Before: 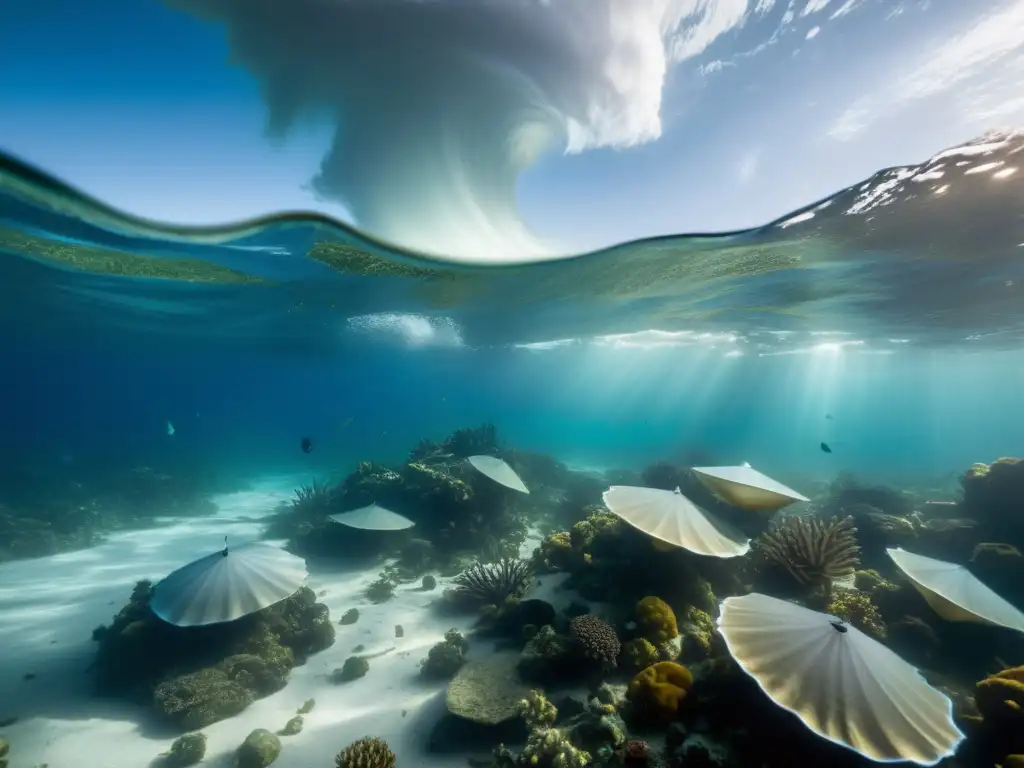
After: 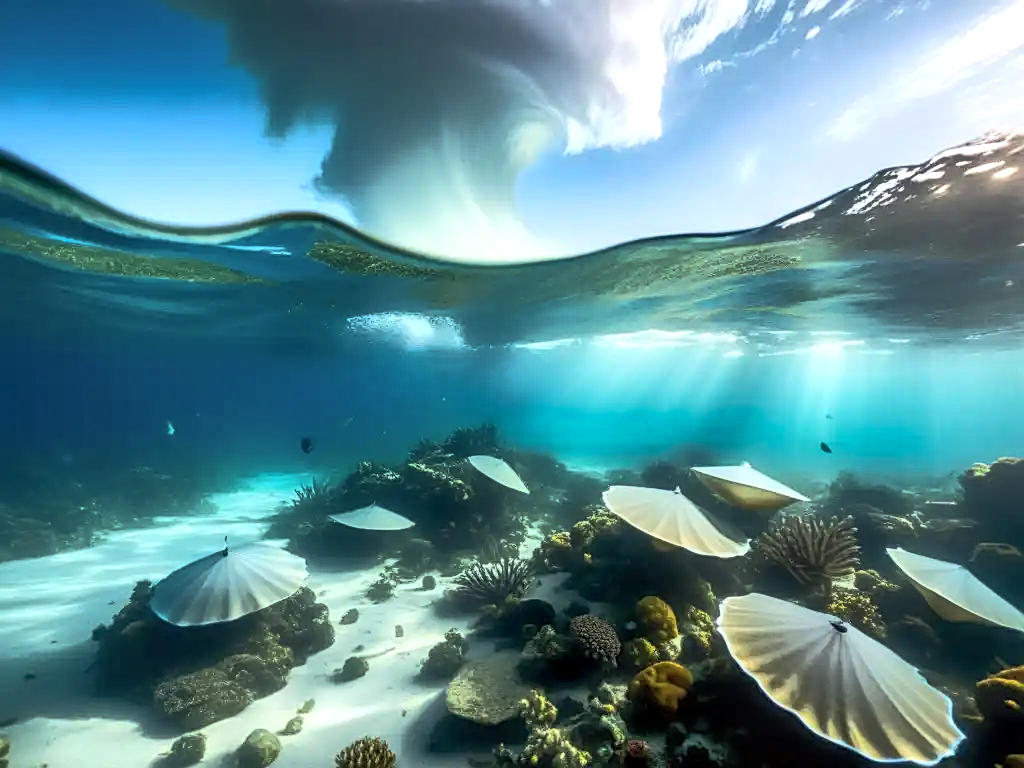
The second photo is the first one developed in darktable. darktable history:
sharpen: on, module defaults
shadows and highlights: on, module defaults
tone curve: curves: ch0 [(0, 0) (0.003, 0.003) (0.011, 0.008) (0.025, 0.018) (0.044, 0.04) (0.069, 0.062) (0.1, 0.09) (0.136, 0.121) (0.177, 0.158) (0.224, 0.197) (0.277, 0.255) (0.335, 0.314) (0.399, 0.391) (0.468, 0.496) (0.543, 0.683) (0.623, 0.801) (0.709, 0.883) (0.801, 0.94) (0.898, 0.984) (1, 1)], color space Lab, linked channels, preserve colors none
local contrast: detail 130%
